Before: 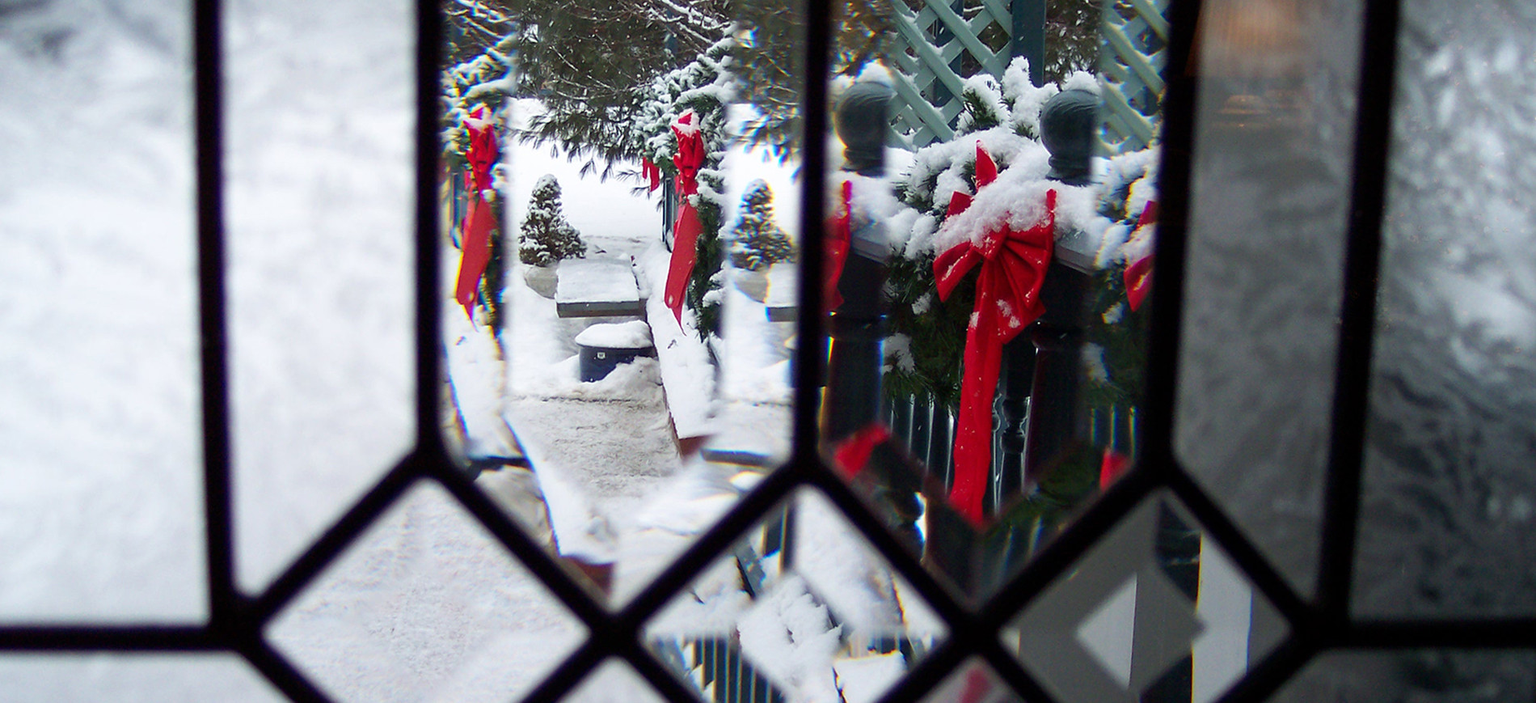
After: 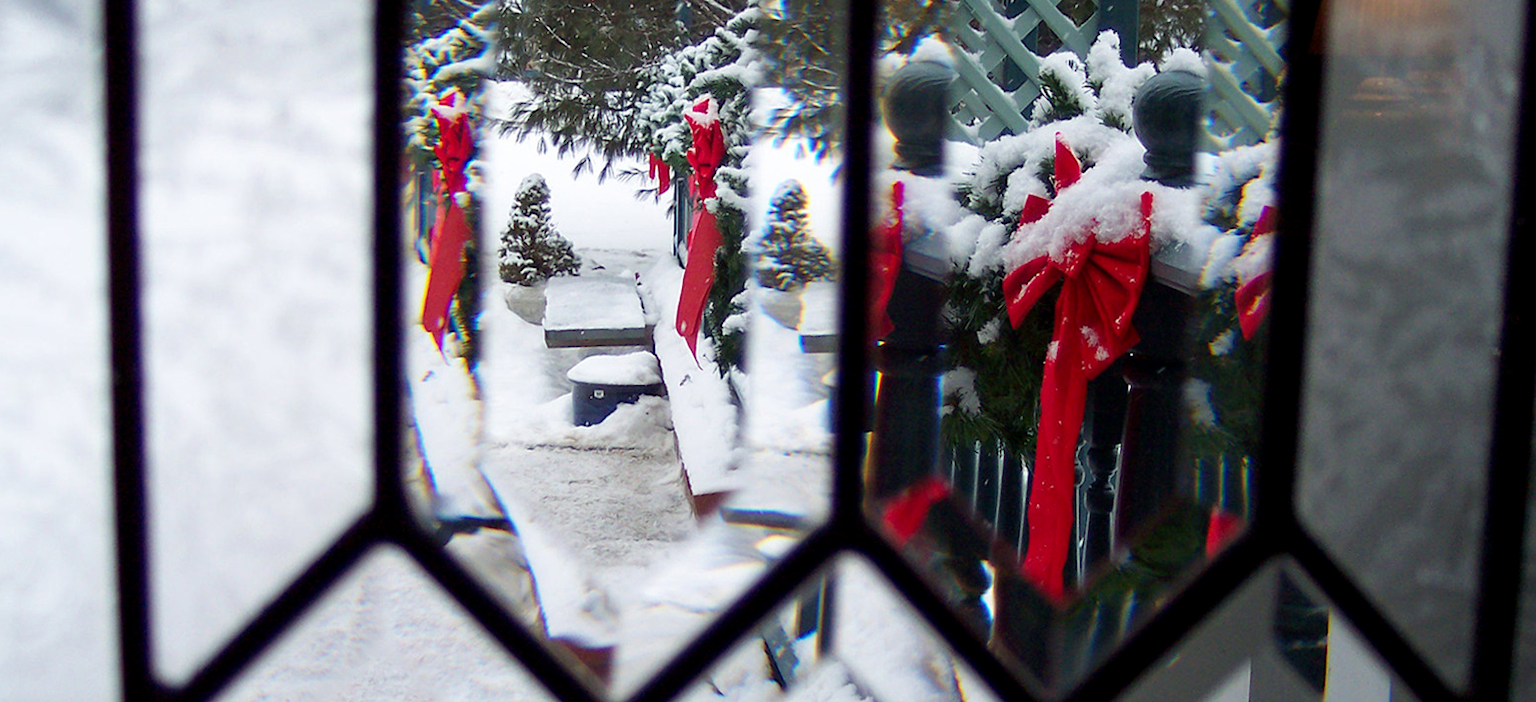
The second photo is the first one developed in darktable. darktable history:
crop and rotate: left 7.196%, top 4.574%, right 10.605%, bottom 13.178%
exposure: black level correction 0.001, compensate highlight preservation false
base curve: curves: ch0 [(0, 0) (0.283, 0.295) (1, 1)], preserve colors none
